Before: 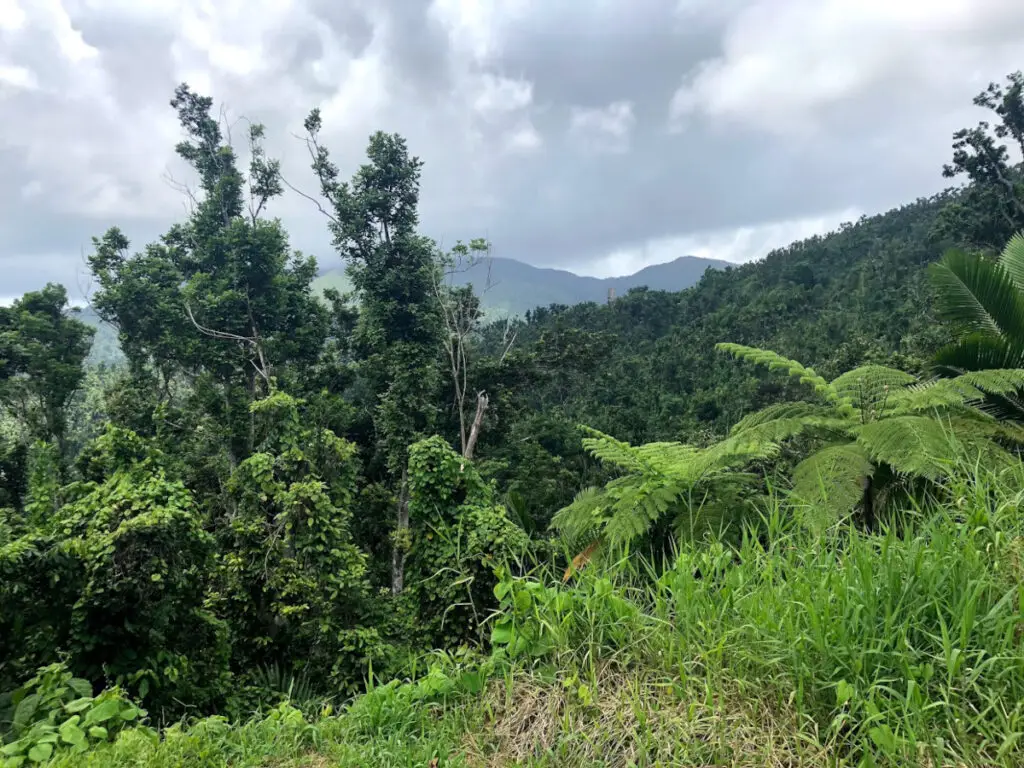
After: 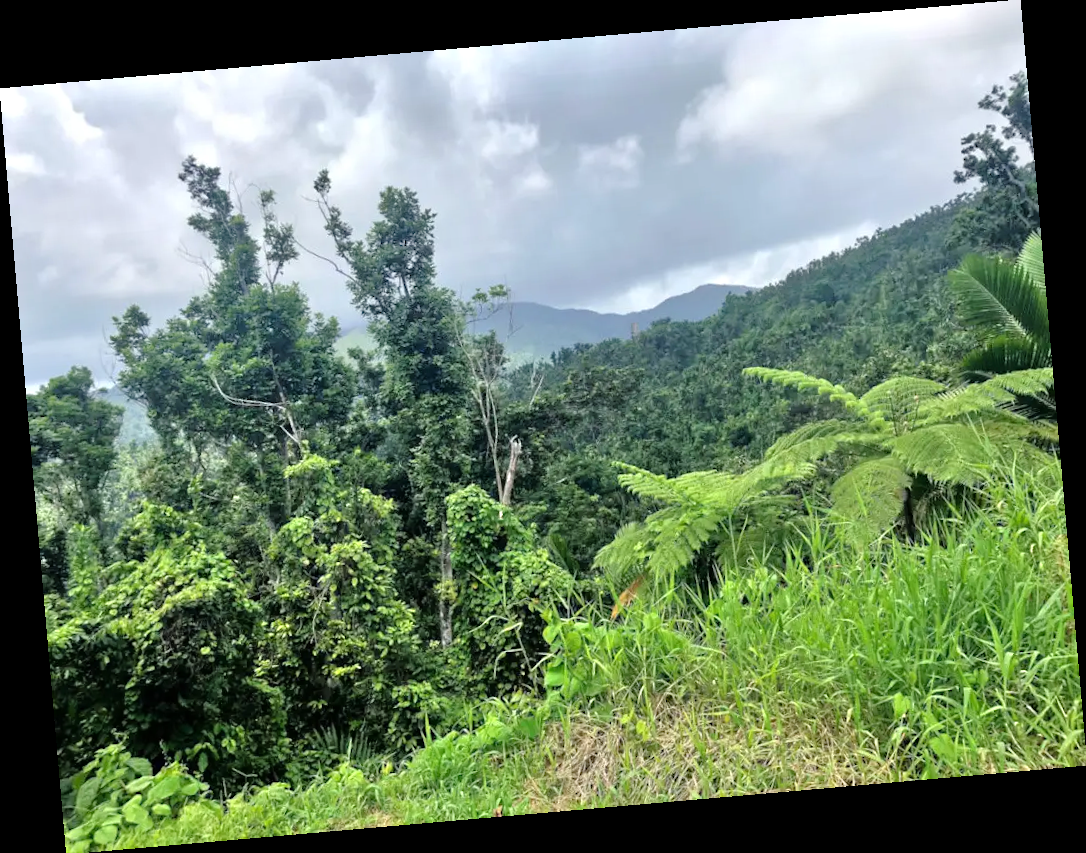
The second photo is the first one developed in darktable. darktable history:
rotate and perspective: rotation -4.98°, automatic cropping off
tone equalizer: -7 EV 0.15 EV, -6 EV 0.6 EV, -5 EV 1.15 EV, -4 EV 1.33 EV, -3 EV 1.15 EV, -2 EV 0.6 EV, -1 EV 0.15 EV, mask exposure compensation -0.5 EV
